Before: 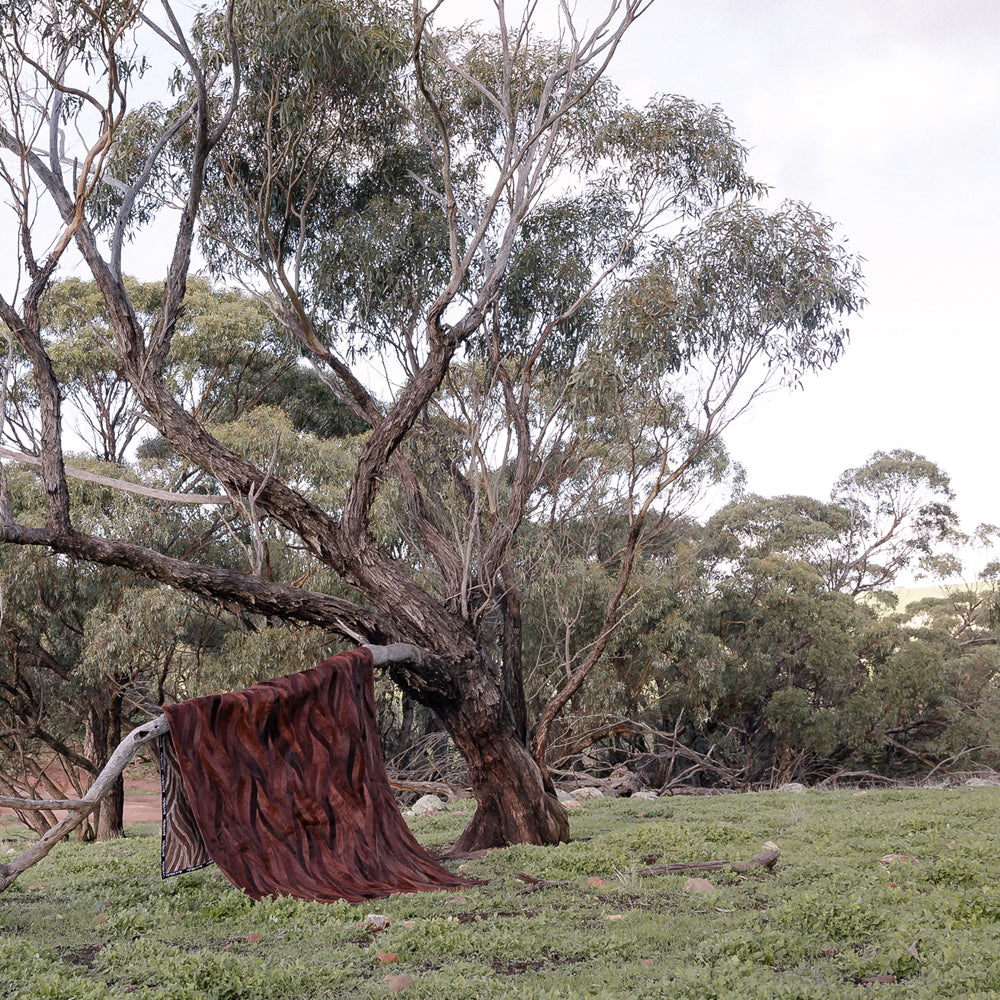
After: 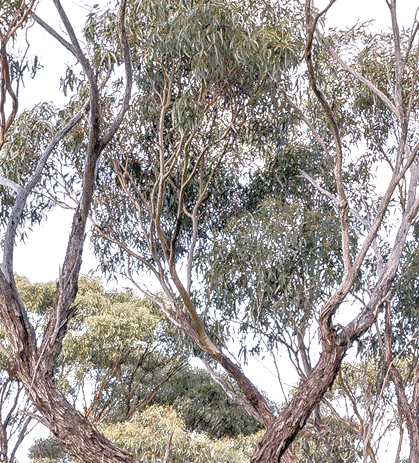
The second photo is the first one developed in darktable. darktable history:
crop and rotate: left 10.817%, top 0.062%, right 47.194%, bottom 53.626%
local contrast: detail 160%
tone equalizer: -8 EV 2 EV, -7 EV 2 EV, -6 EV 2 EV, -5 EV 2 EV, -4 EV 2 EV, -3 EV 1.5 EV, -2 EV 1 EV, -1 EV 0.5 EV
